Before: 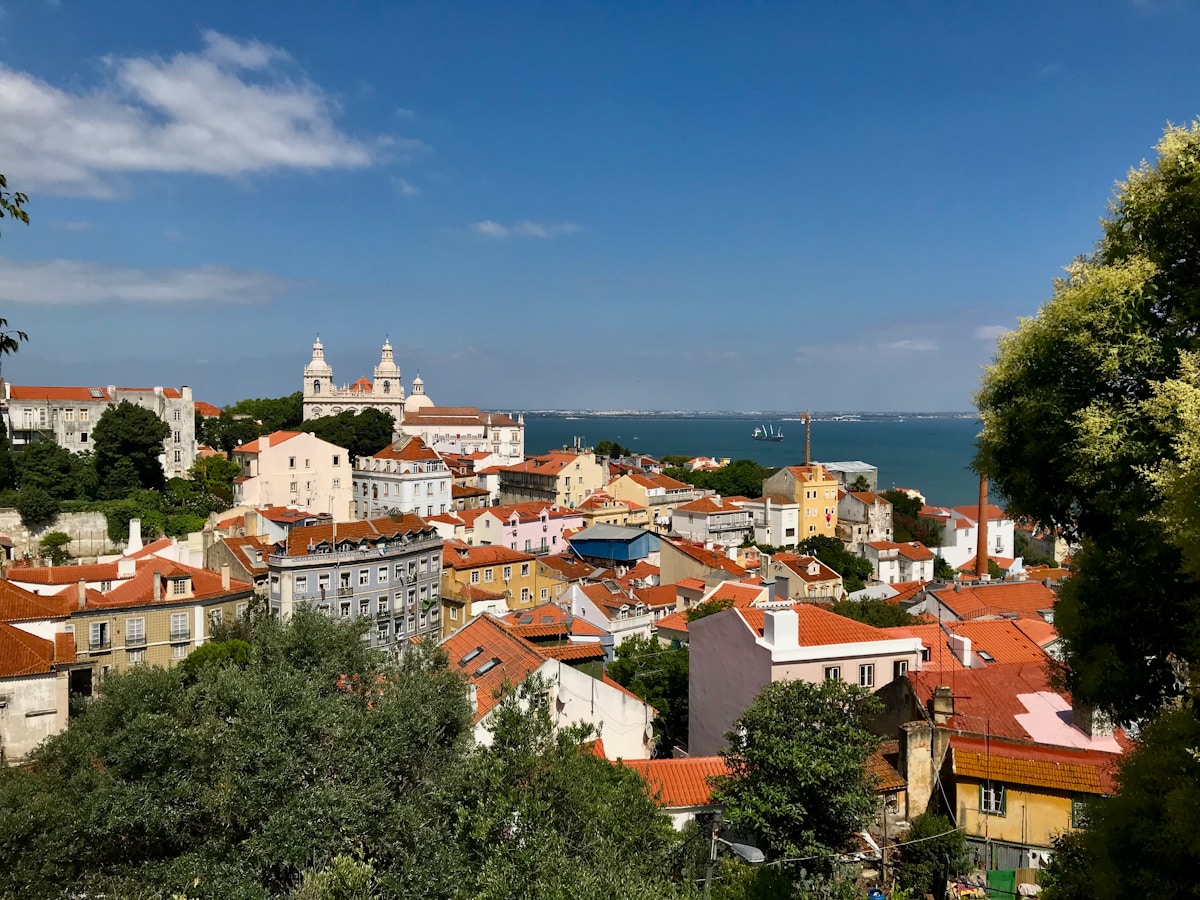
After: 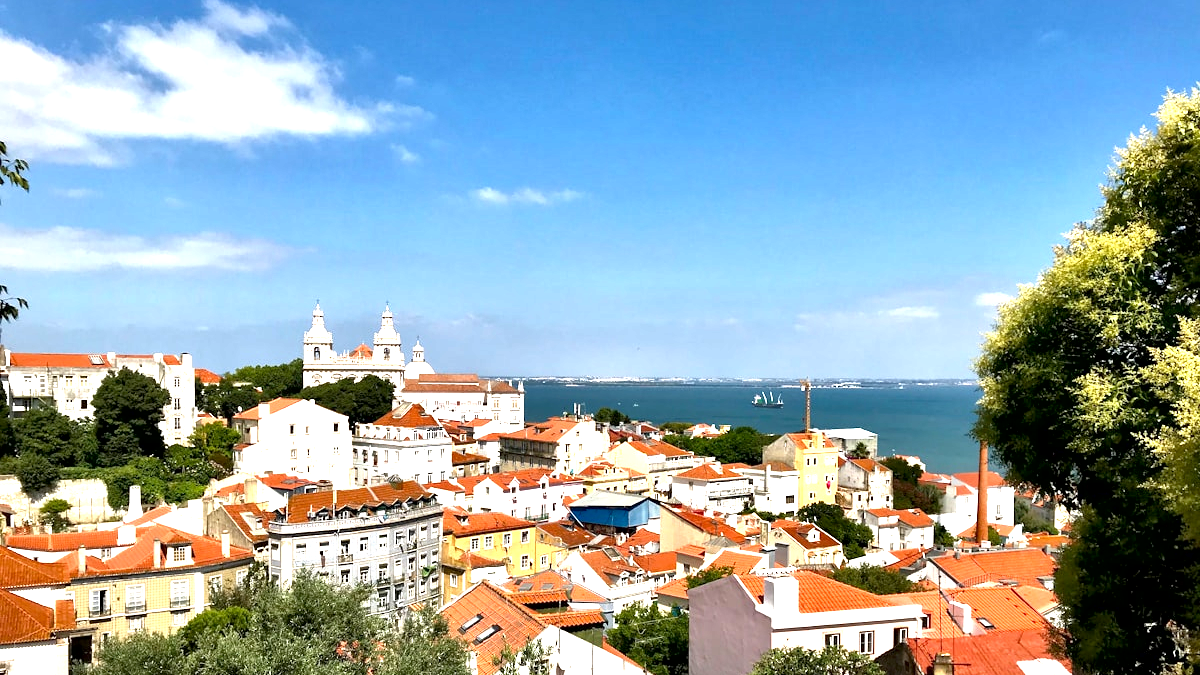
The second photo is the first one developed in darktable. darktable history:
crop: top 3.722%, bottom 21.27%
exposure: black level correction 0.002, exposure 1.324 EV, compensate exposure bias true, compensate highlight preservation false
local contrast: mode bilateral grid, contrast 25, coarseness 60, detail 151%, midtone range 0.2
